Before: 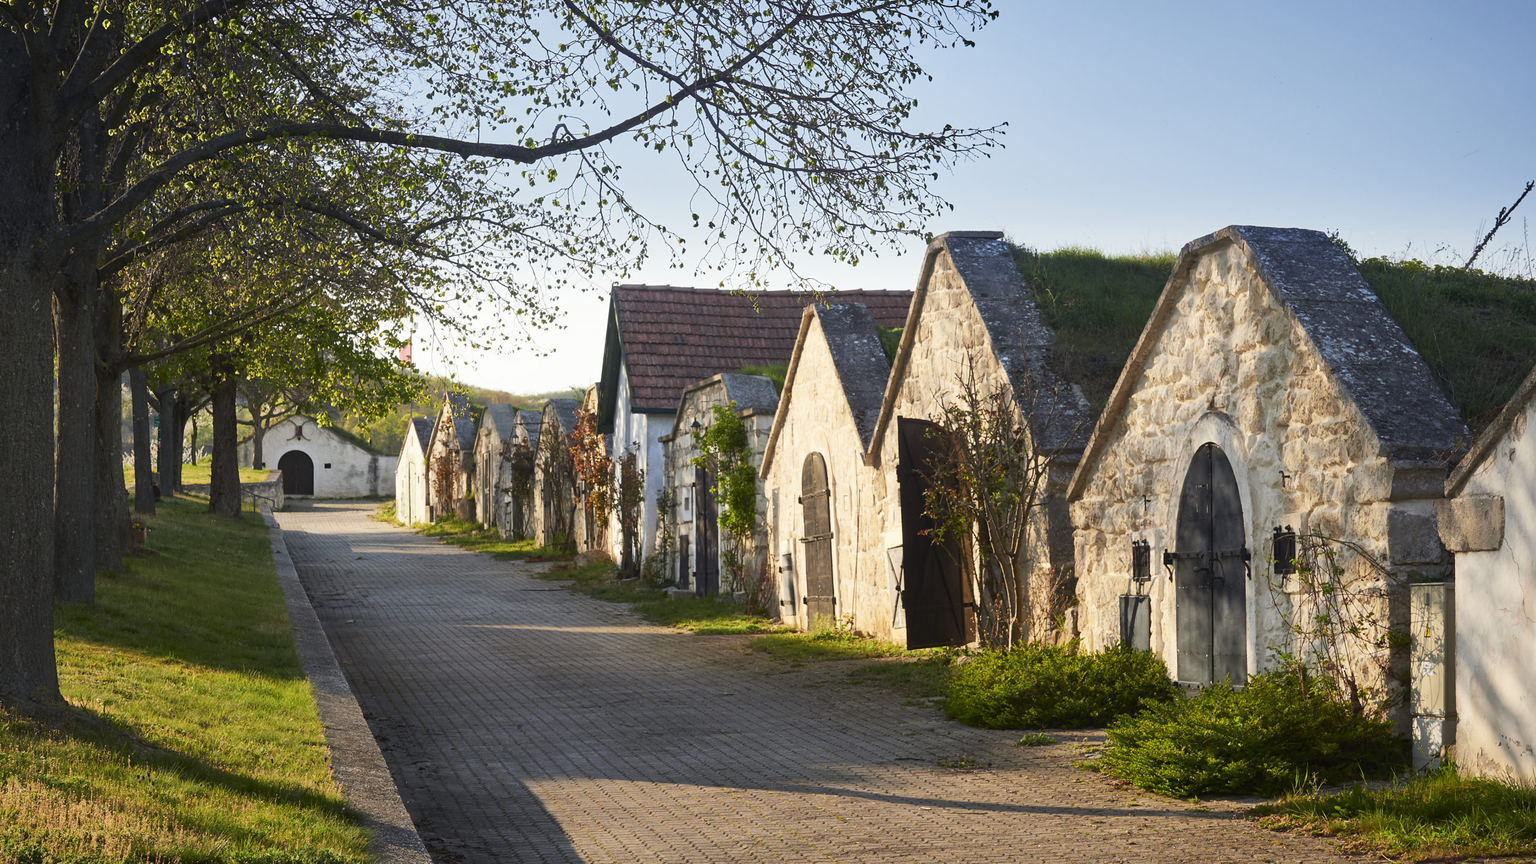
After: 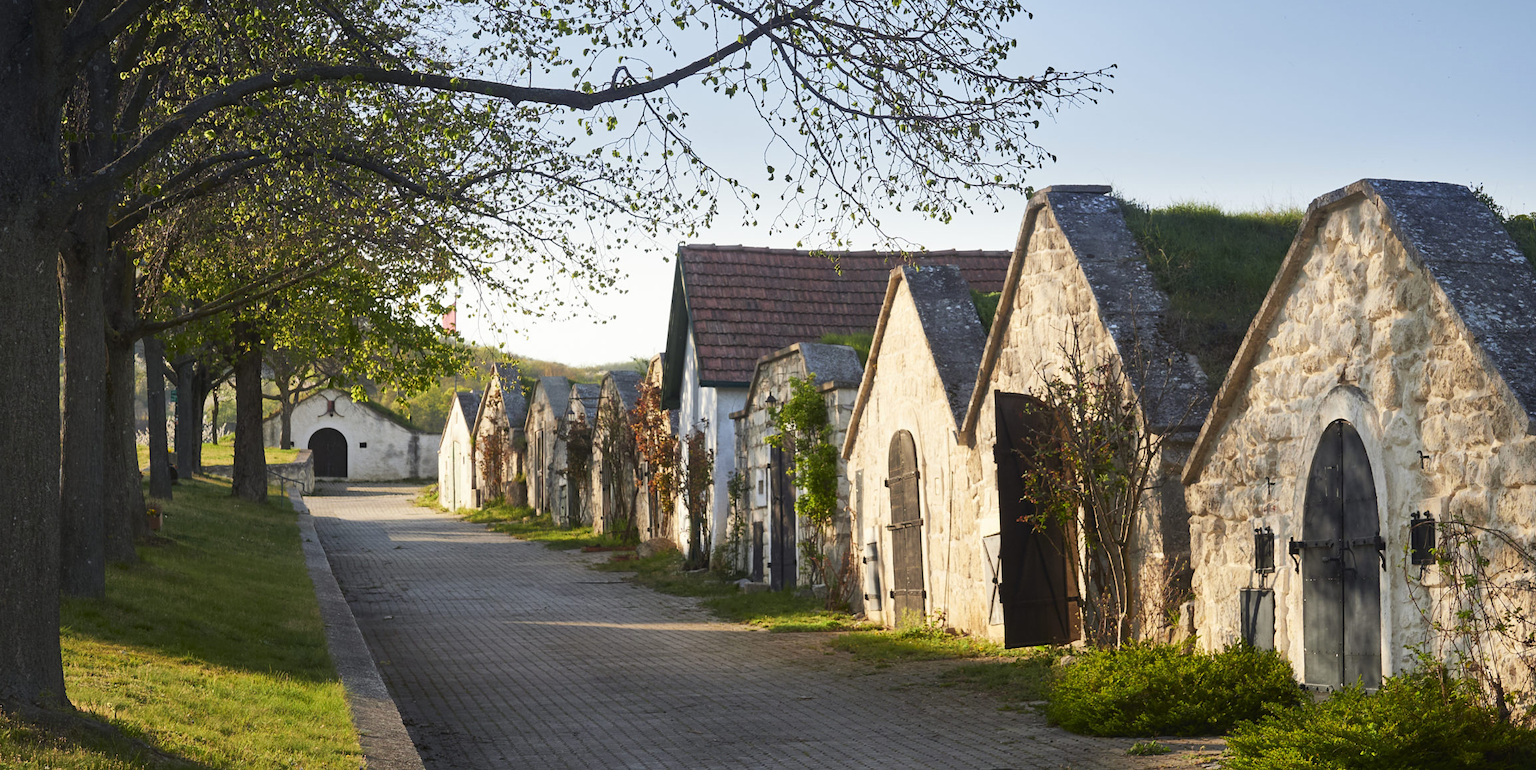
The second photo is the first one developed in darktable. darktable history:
crop: top 7.49%, right 9.717%, bottom 11.943%
tone equalizer: on, module defaults
